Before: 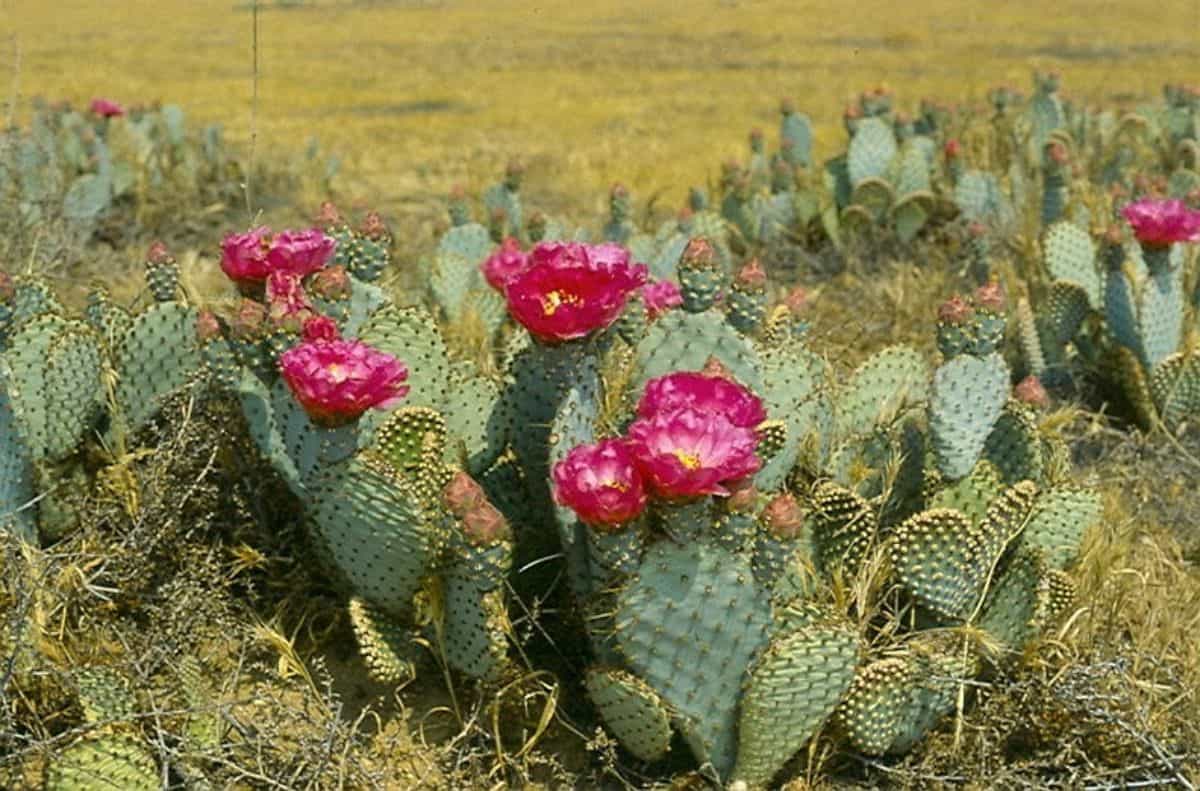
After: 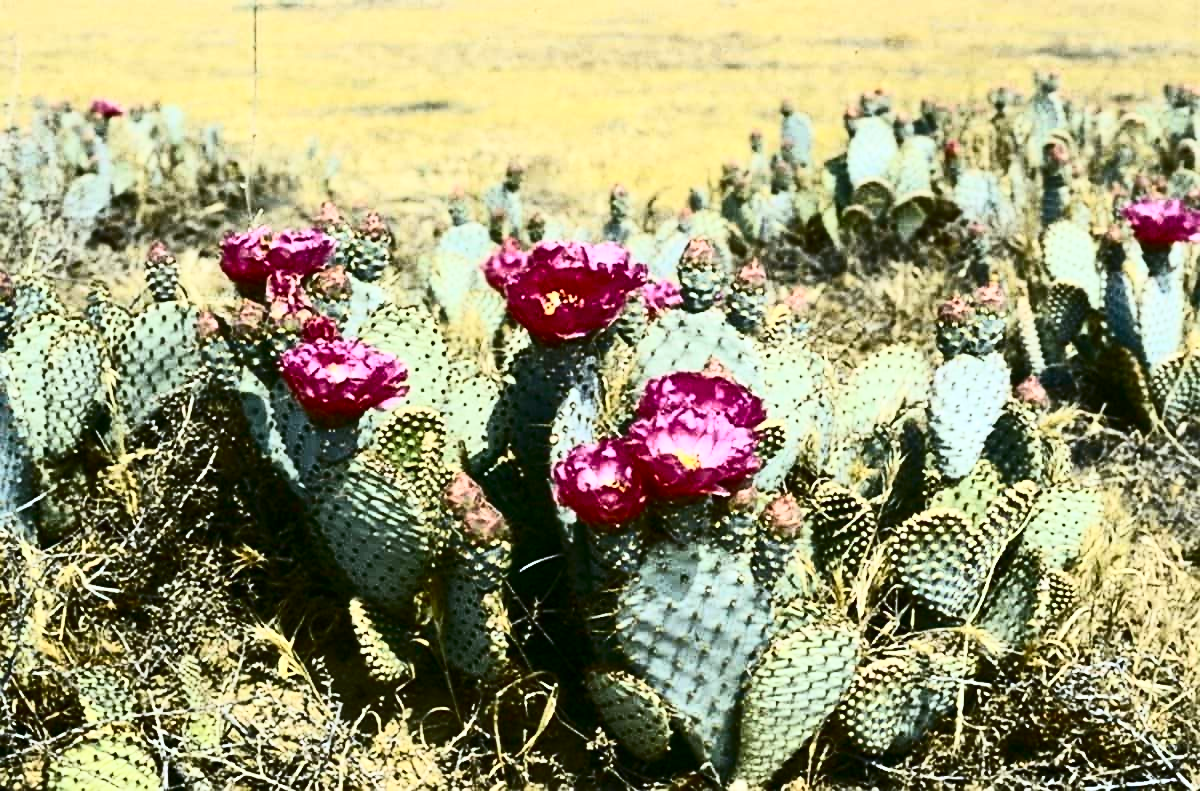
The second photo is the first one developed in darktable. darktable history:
contrast brightness saturation: contrast 0.93, brightness 0.2
white balance: red 0.967, blue 1.119, emerald 0.756
